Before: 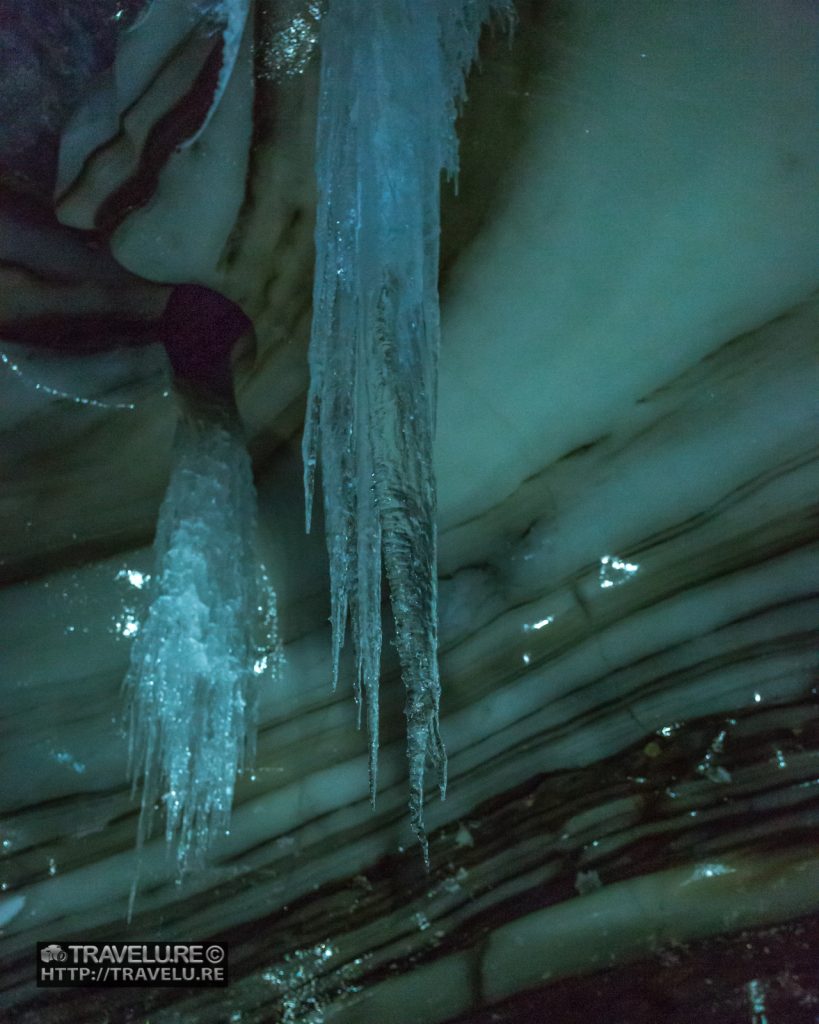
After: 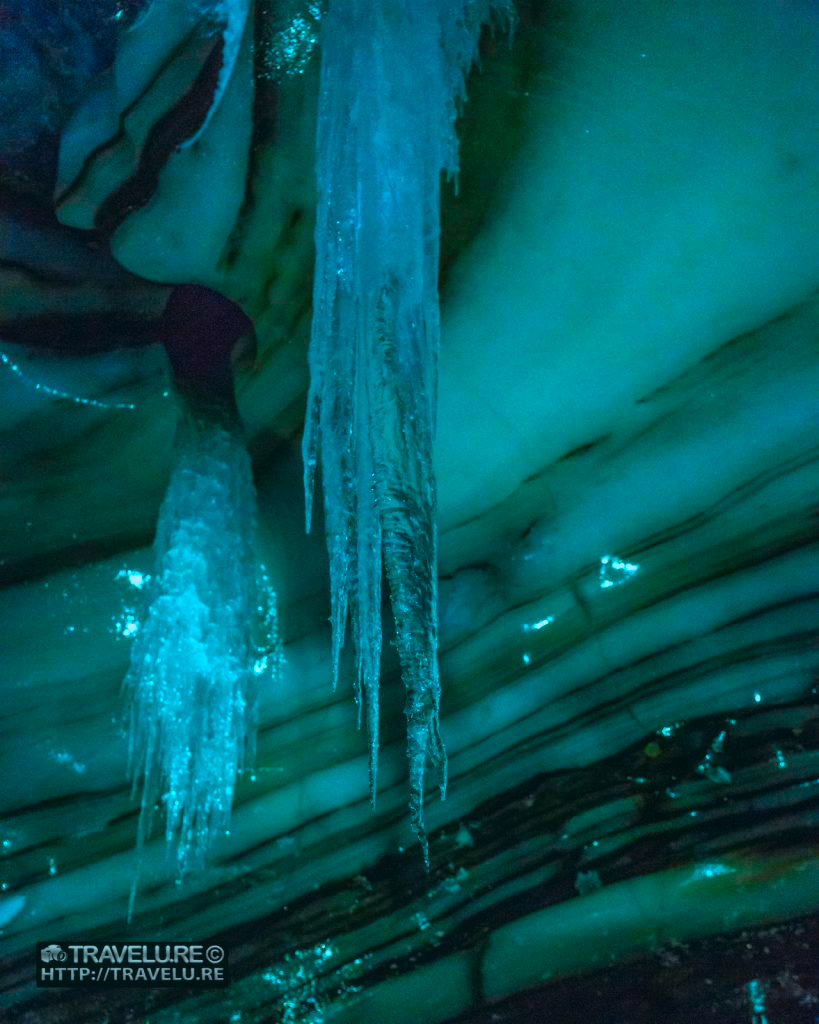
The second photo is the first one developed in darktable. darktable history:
tone curve: curves: ch0 [(0, 0.013) (0.054, 0.018) (0.205, 0.191) (0.289, 0.292) (0.39, 0.424) (0.493, 0.551) (0.647, 0.752) (0.778, 0.895) (1, 0.998)]; ch1 [(0, 0) (0.385, 0.343) (0.439, 0.415) (0.494, 0.495) (0.501, 0.501) (0.51, 0.509) (0.54, 0.546) (0.586, 0.606) (0.66, 0.701) (0.783, 0.804) (1, 1)]; ch2 [(0, 0) (0.32, 0.281) (0.403, 0.399) (0.441, 0.428) (0.47, 0.469) (0.498, 0.496) (0.524, 0.538) (0.566, 0.579) (0.633, 0.665) (0.7, 0.711) (1, 1)], color space Lab, independent channels, preserve colors none
exposure: black level correction -0.005, exposure 0.054 EV, compensate highlight preservation false
local contrast: highlights 48%, shadows 0%, detail 100%
color correction: highlights a* -7.33, highlights b* 1.26, shadows a* -3.55, saturation 1.4
filmic rgb: black relative exposure -14.19 EV, white relative exposure 3.39 EV, hardness 7.89, preserve chrominance max RGB
color calibration: illuminant F (fluorescent), F source F9 (Cool White Deluxe 4150 K) – high CRI, x 0.374, y 0.373, temperature 4158.34 K
